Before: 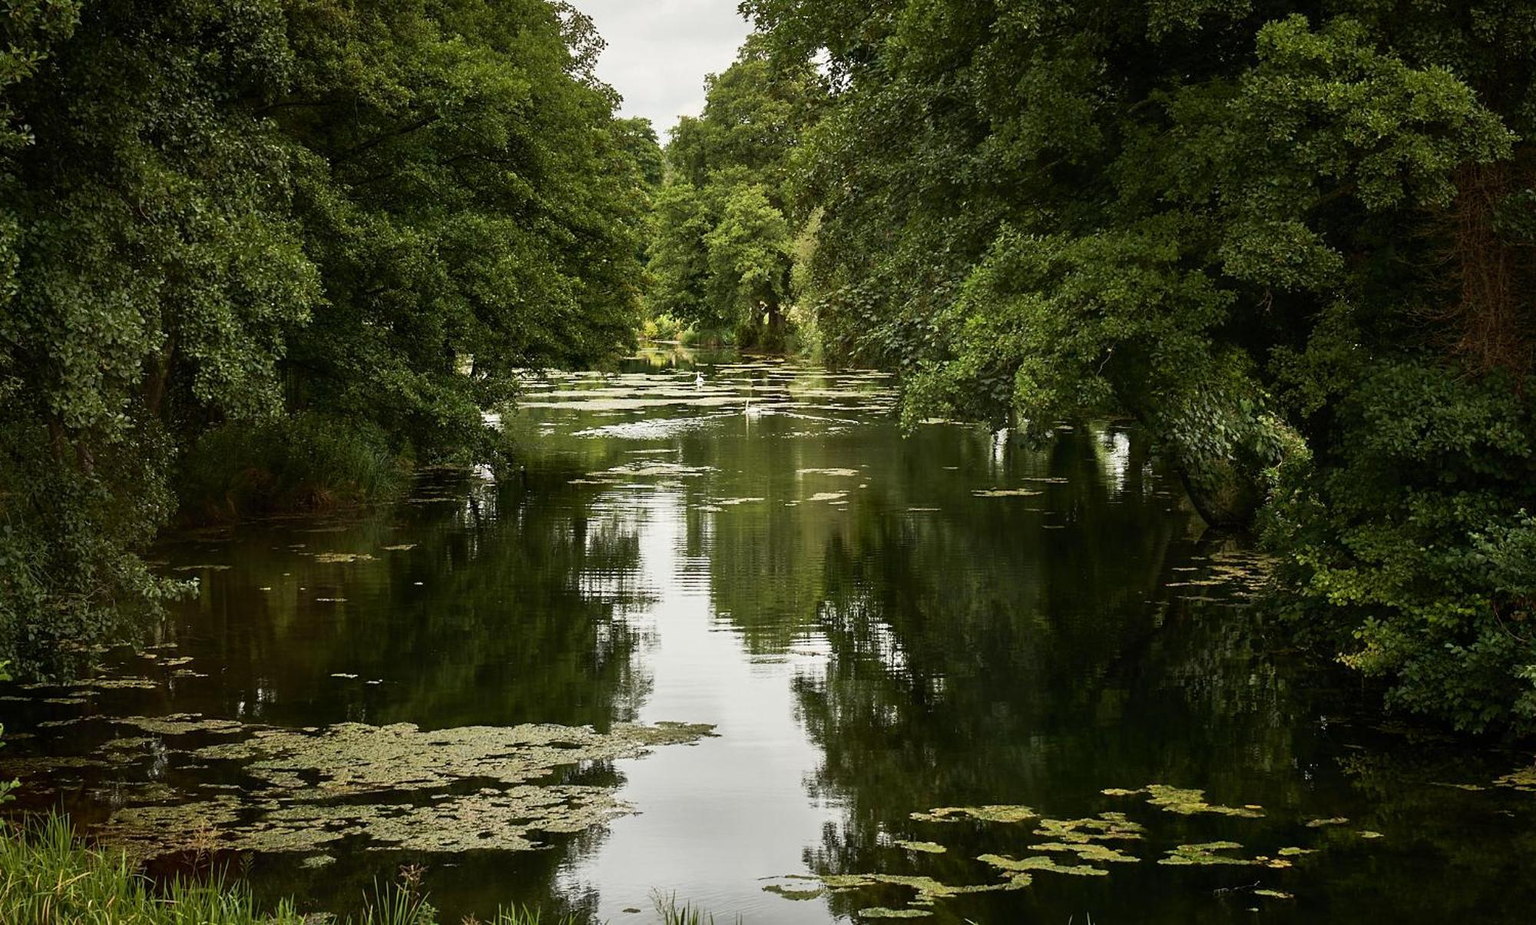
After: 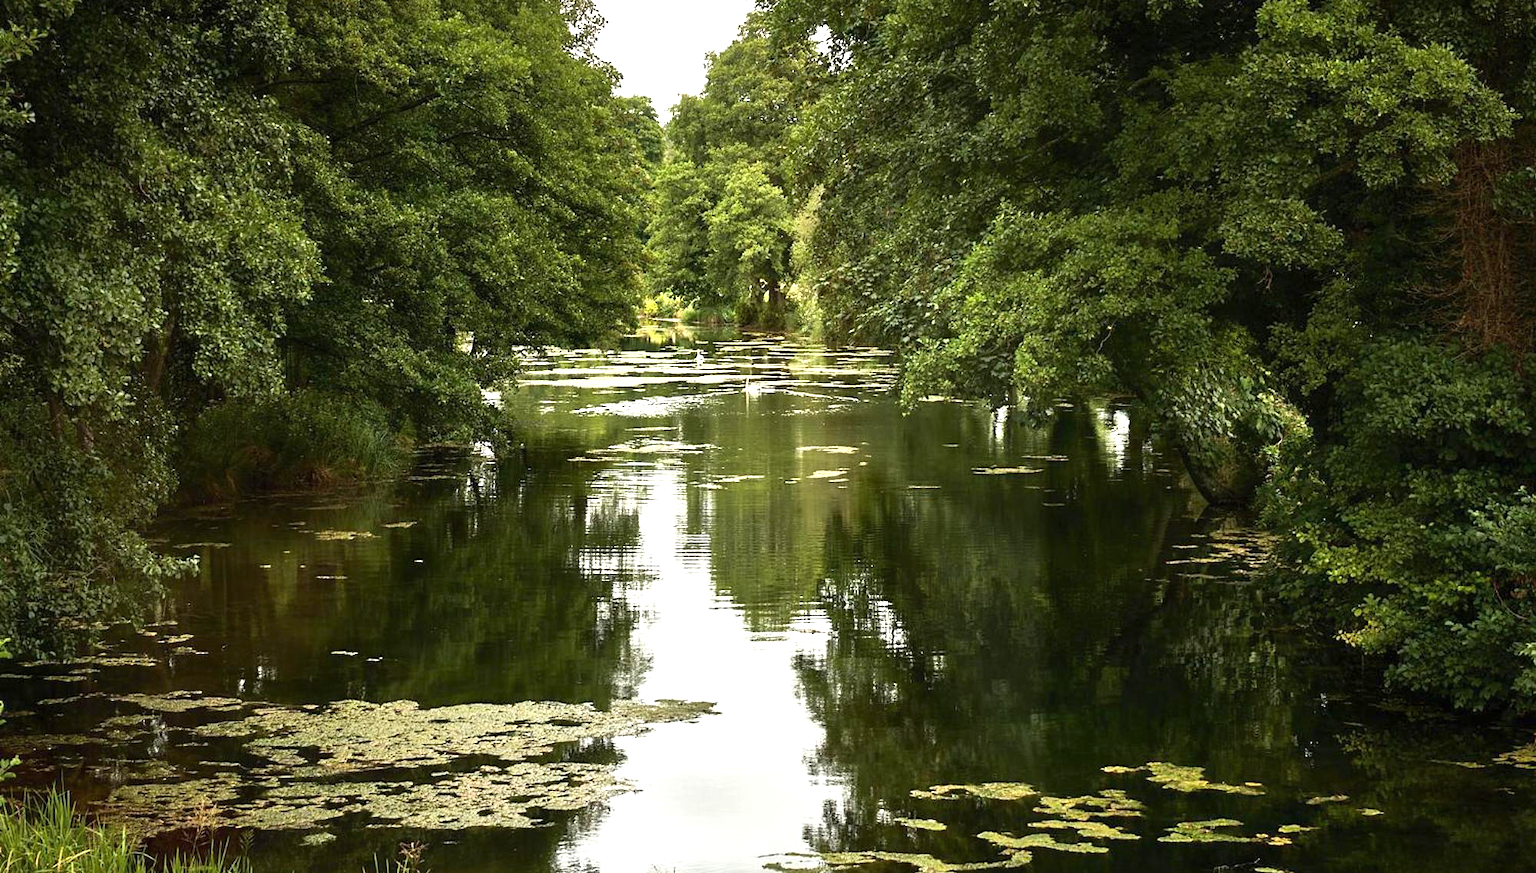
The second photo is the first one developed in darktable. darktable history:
crop and rotate: top 2.479%, bottom 3.018%
exposure: black level correction 0, exposure 0.9 EV, compensate highlight preservation false
